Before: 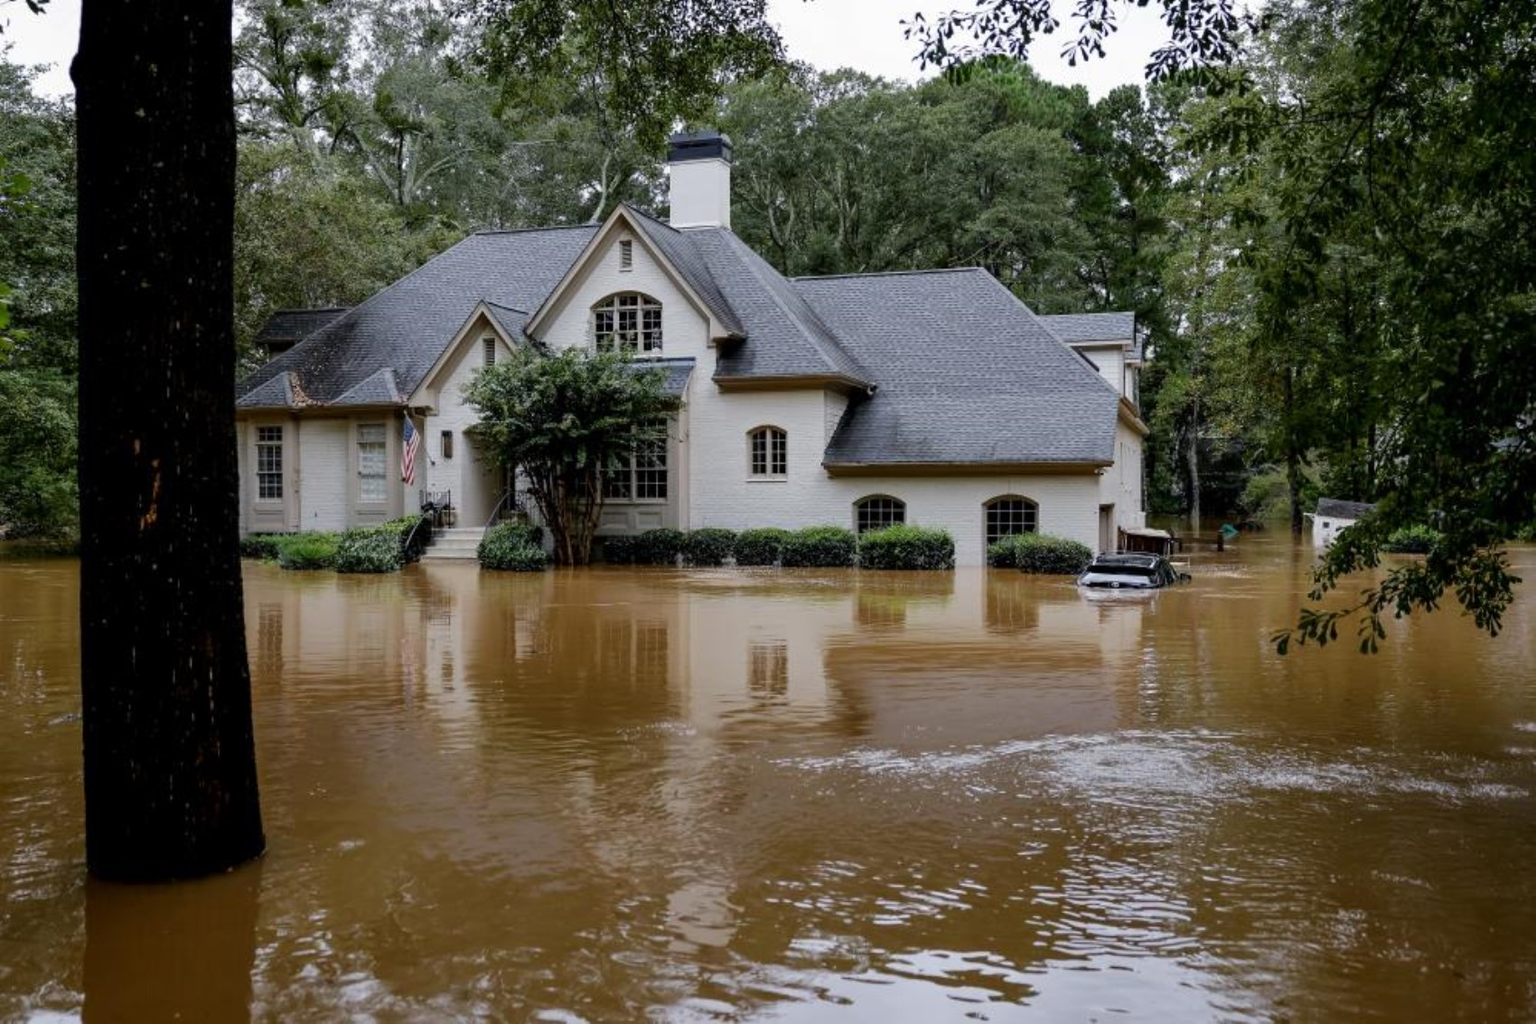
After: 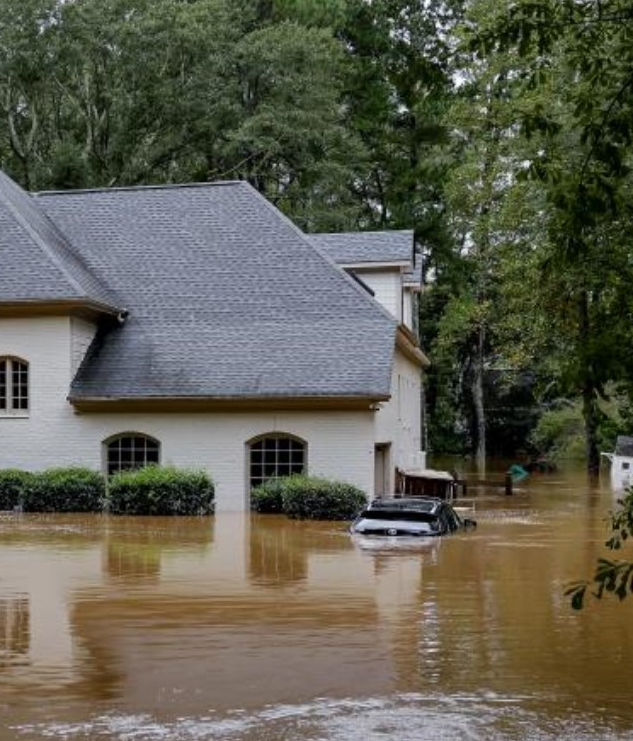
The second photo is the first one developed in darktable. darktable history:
crop and rotate: left 49.616%, top 10.152%, right 13.139%, bottom 24.391%
